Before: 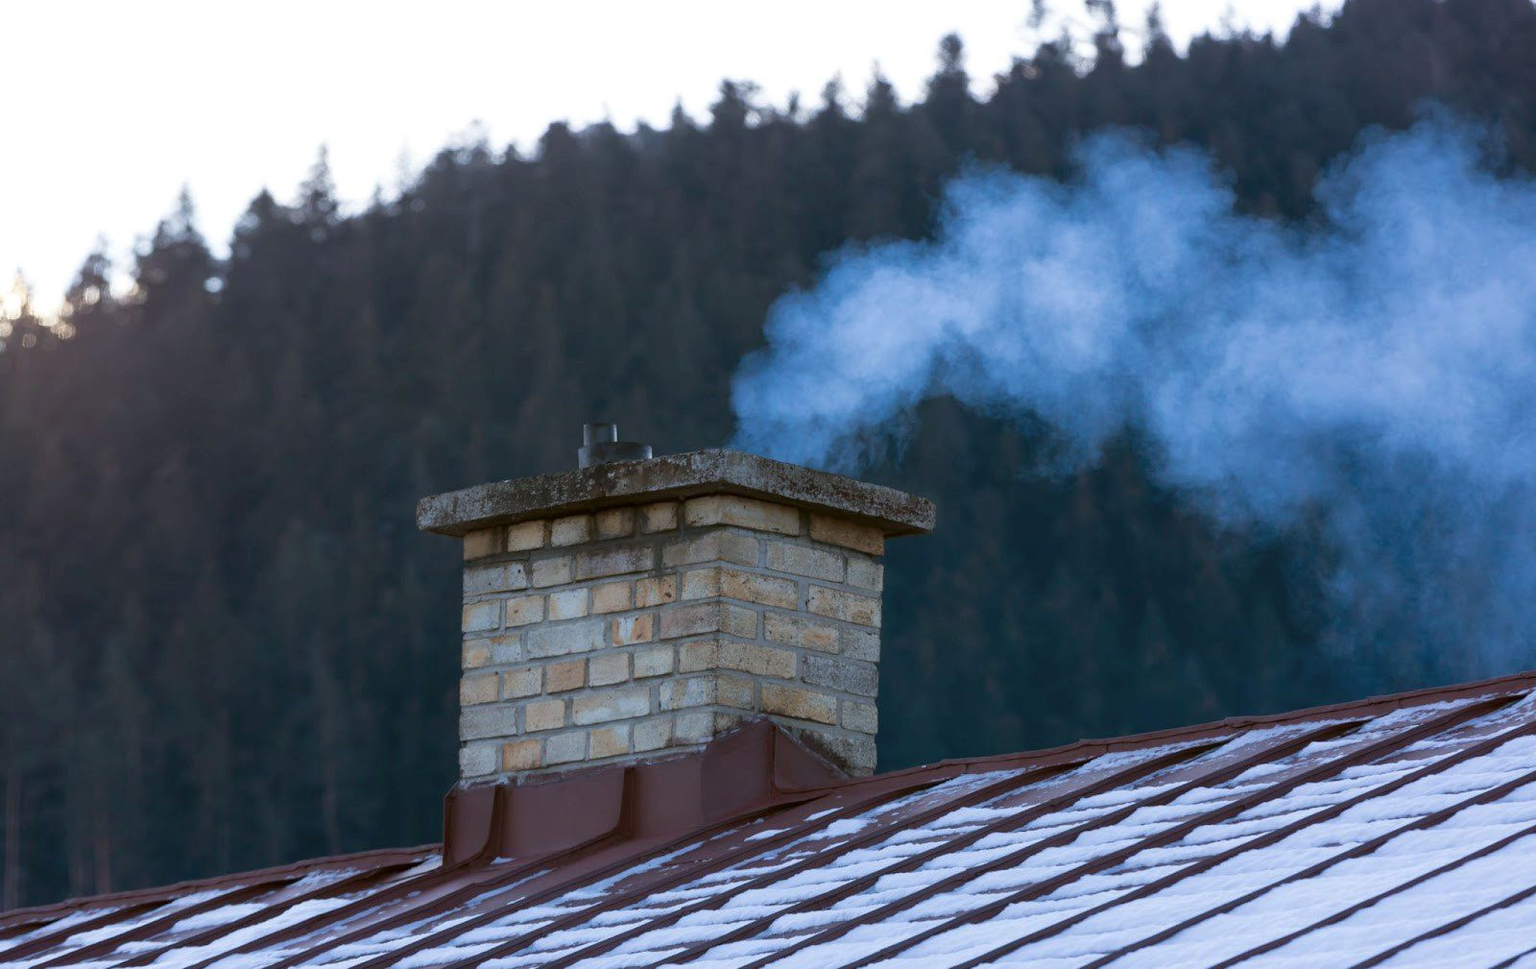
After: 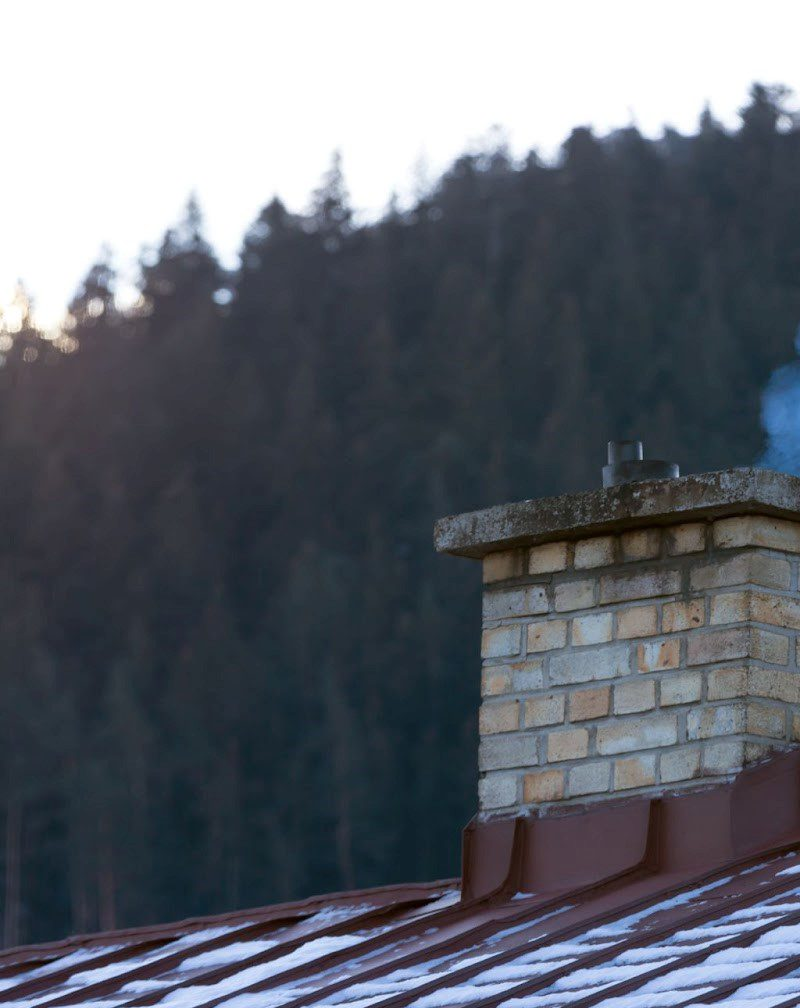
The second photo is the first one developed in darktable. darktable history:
crop and rotate: left 0.014%, top 0%, right 49.949%
